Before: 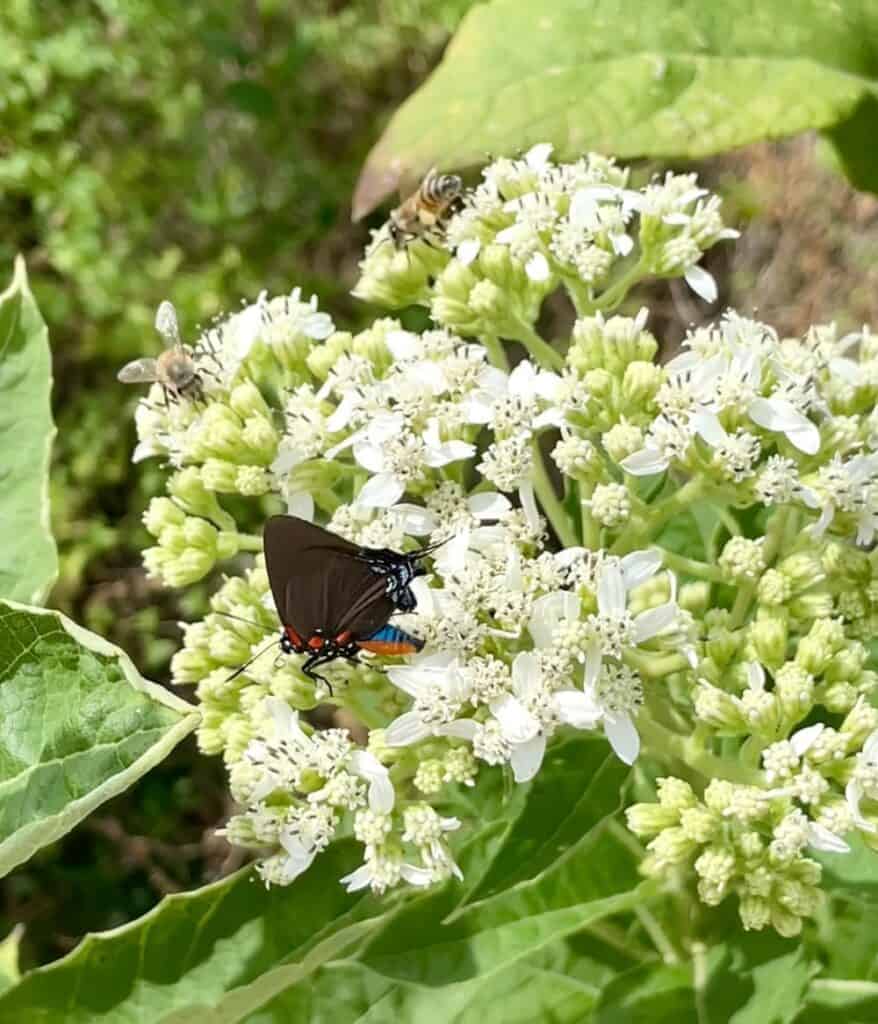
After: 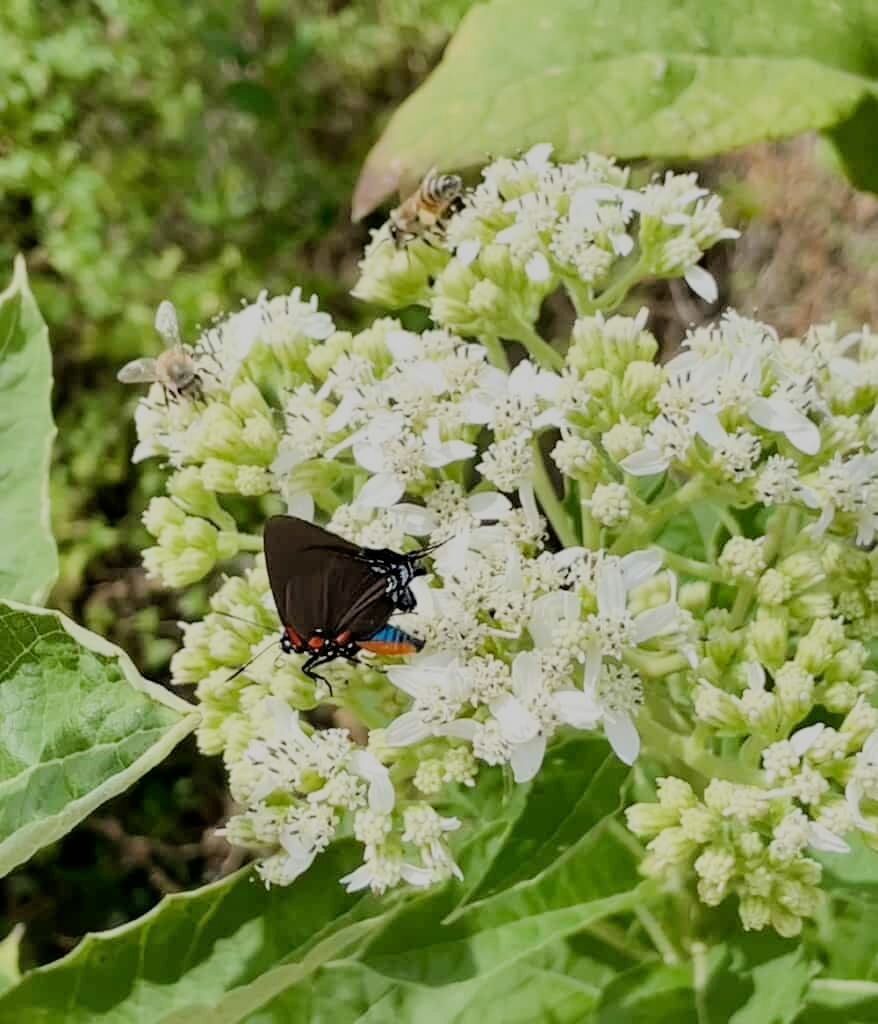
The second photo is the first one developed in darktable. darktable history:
filmic rgb: black relative exposure -6.98 EV, white relative exposure 5.63 EV, hardness 2.86
shadows and highlights: shadows 20.91, highlights -35.45, soften with gaussian
